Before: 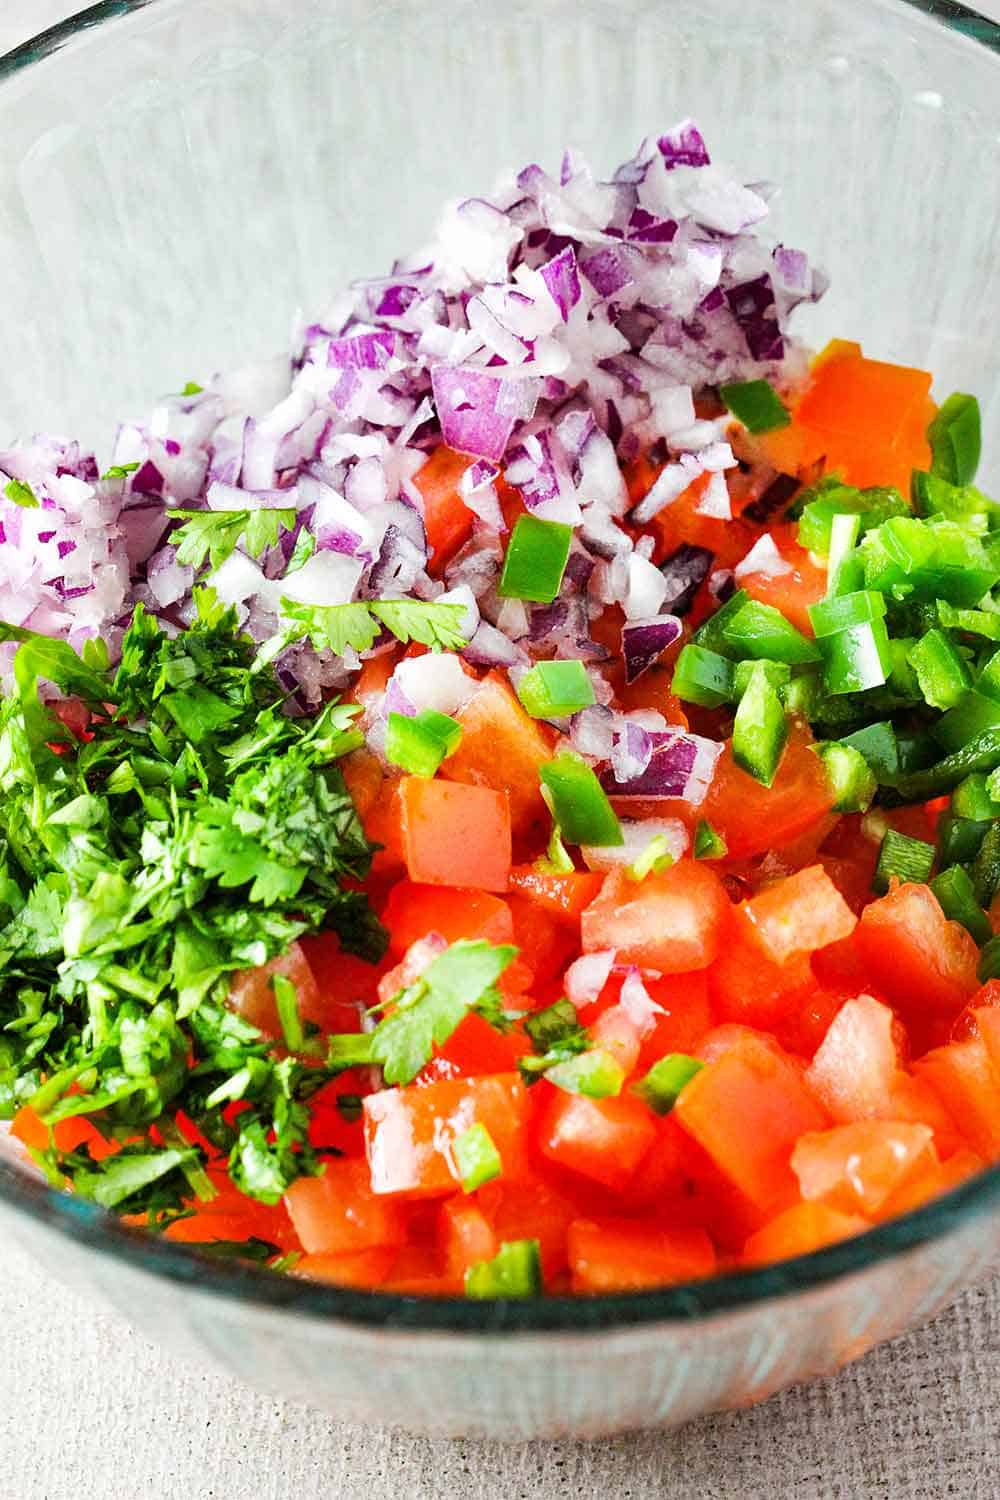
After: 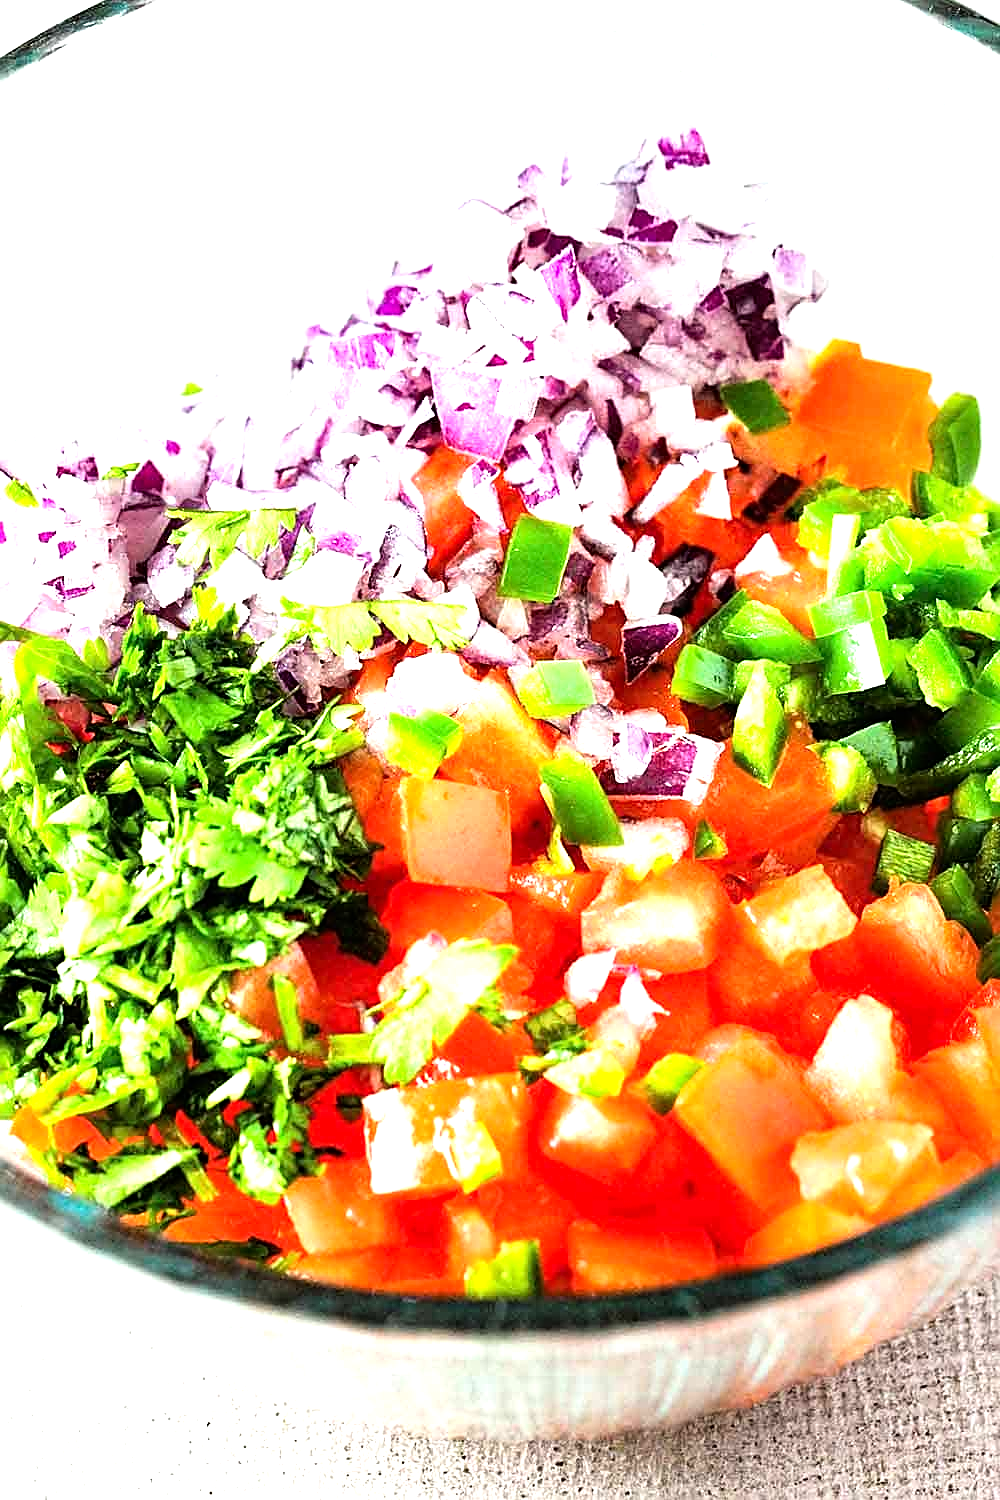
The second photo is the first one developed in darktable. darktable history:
sharpen: on, module defaults
contrast brightness saturation: contrast 0.079, saturation 0.016
tone equalizer: -8 EV -1.12 EV, -7 EV -1.04 EV, -6 EV -0.863 EV, -5 EV -0.608 EV, -3 EV 0.585 EV, -2 EV 0.875 EV, -1 EV 1 EV, +0 EV 1.05 EV
